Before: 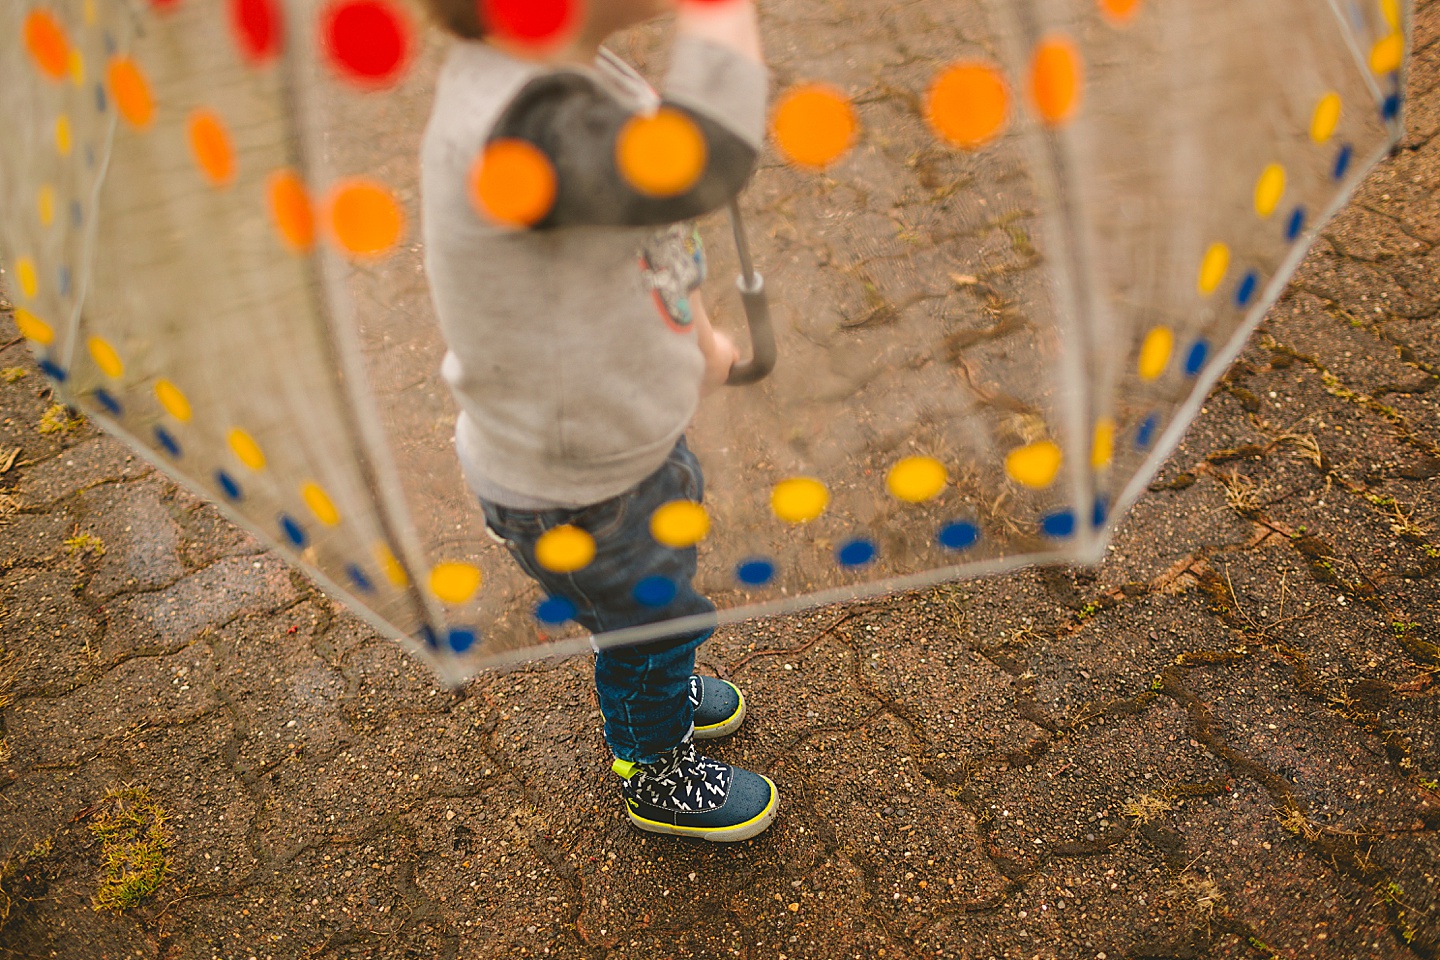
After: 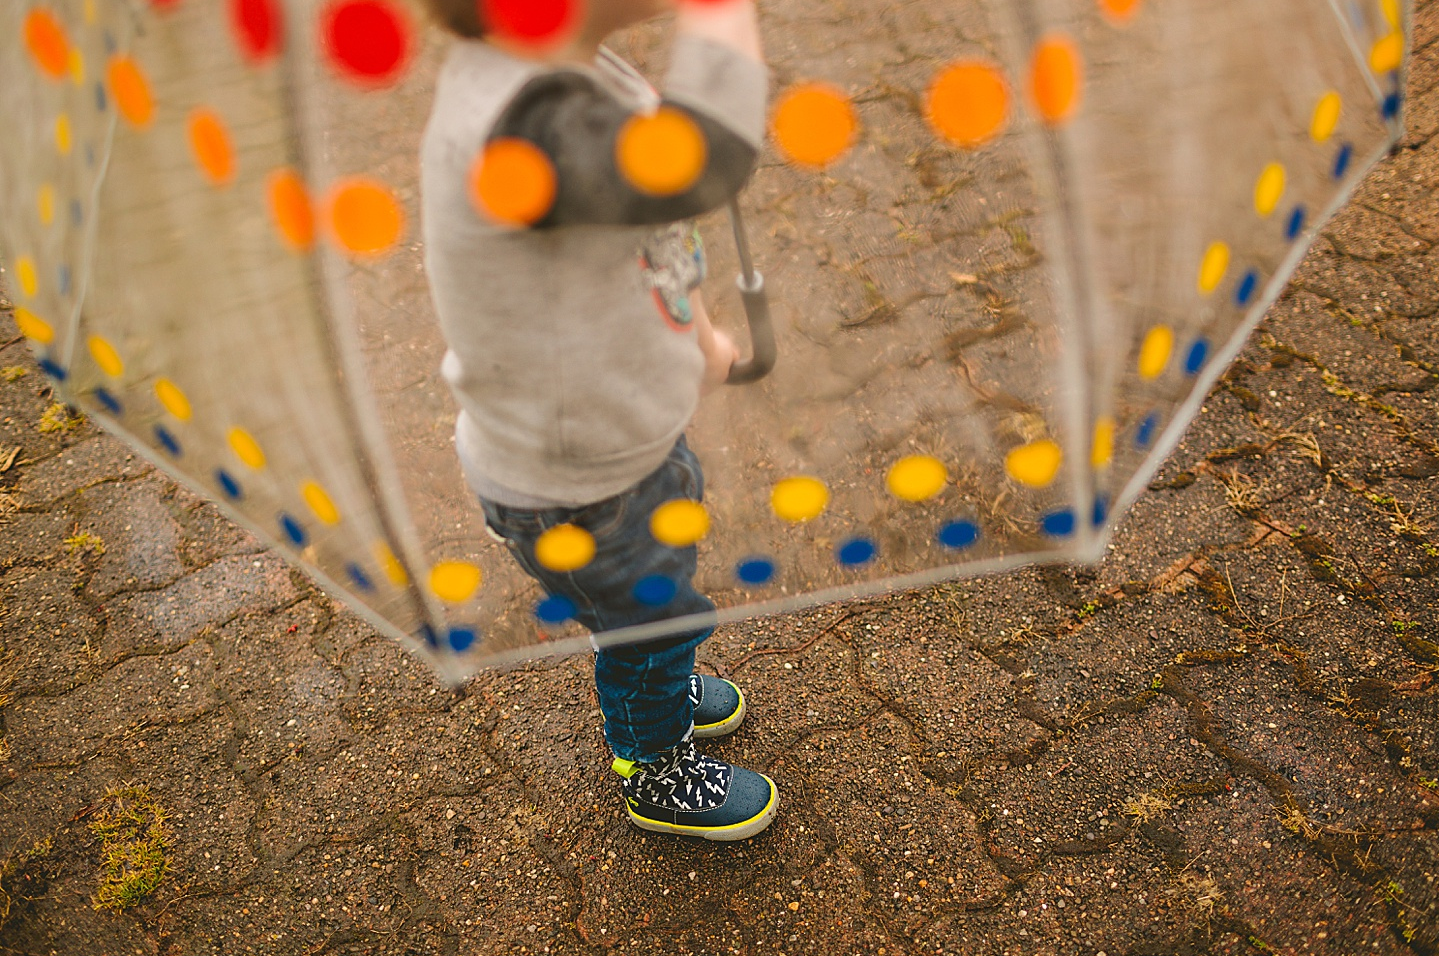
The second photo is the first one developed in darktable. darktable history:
crop: top 0.152%, bottom 0.186%
color correction: highlights b* -0.029
